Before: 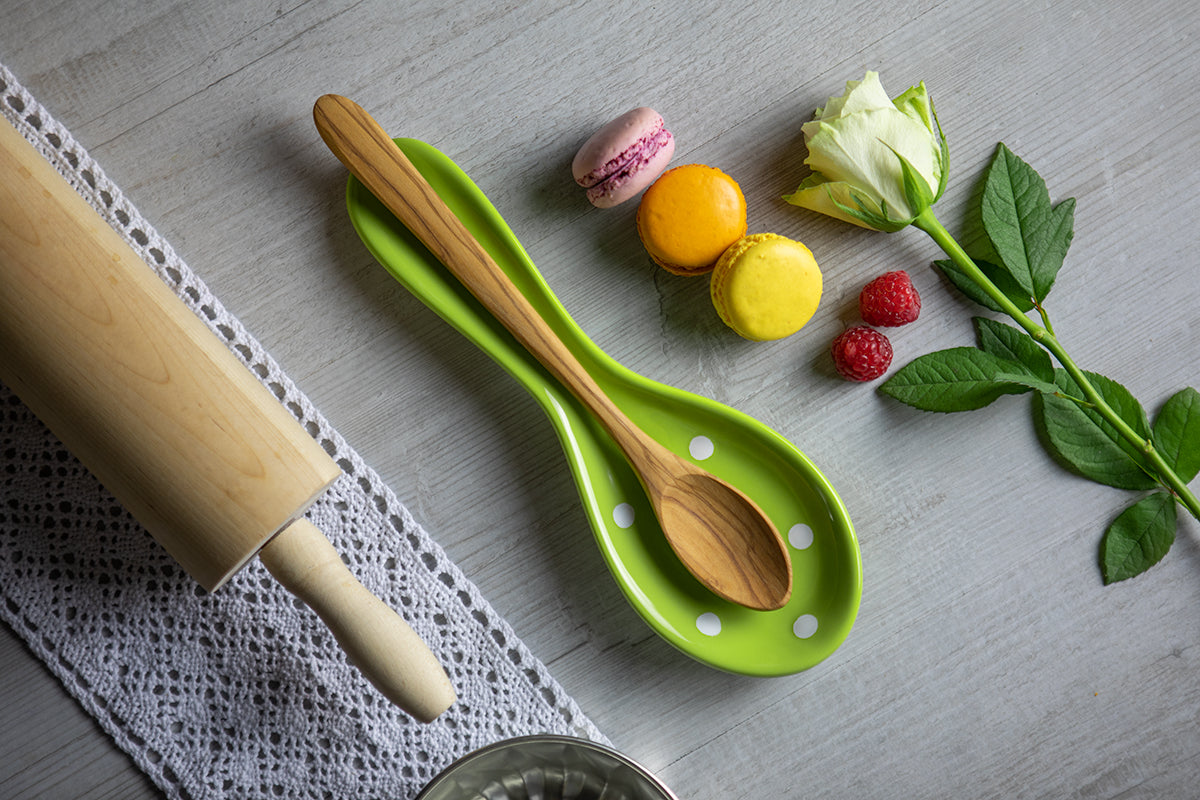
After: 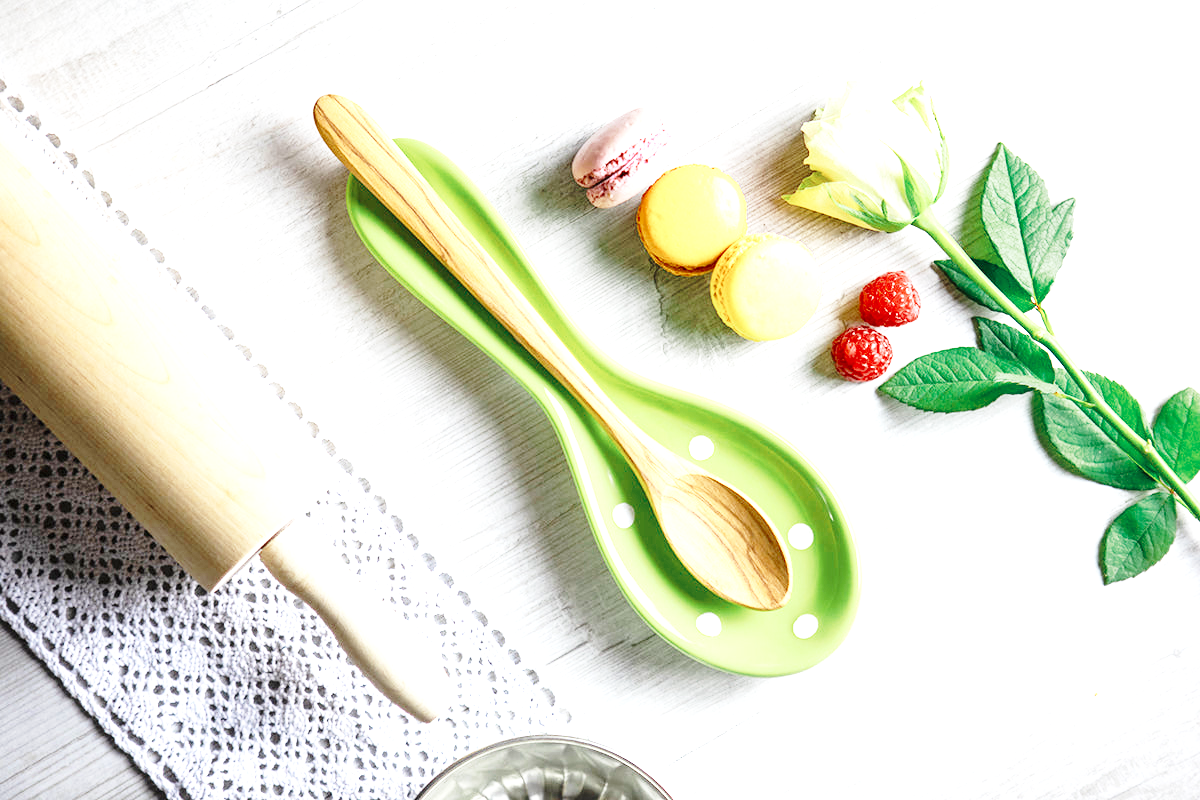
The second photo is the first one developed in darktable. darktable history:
base curve: curves: ch0 [(0, 0) (0.028, 0.03) (0.121, 0.232) (0.46, 0.748) (0.859, 0.968) (1, 1)], preserve colors none
exposure: black level correction 0, exposure 2.122 EV, compensate highlight preservation false
color zones: curves: ch0 [(0, 0.5) (0.125, 0.4) (0.25, 0.5) (0.375, 0.4) (0.5, 0.4) (0.625, 0.6) (0.75, 0.6) (0.875, 0.5)]; ch1 [(0, 0.4) (0.125, 0.5) (0.25, 0.4) (0.375, 0.4) (0.5, 0.4) (0.625, 0.4) (0.75, 0.5) (0.875, 0.4)]; ch2 [(0, 0.6) (0.125, 0.5) (0.25, 0.5) (0.375, 0.6) (0.5, 0.6) (0.625, 0.5) (0.75, 0.5) (0.875, 0.5)]
